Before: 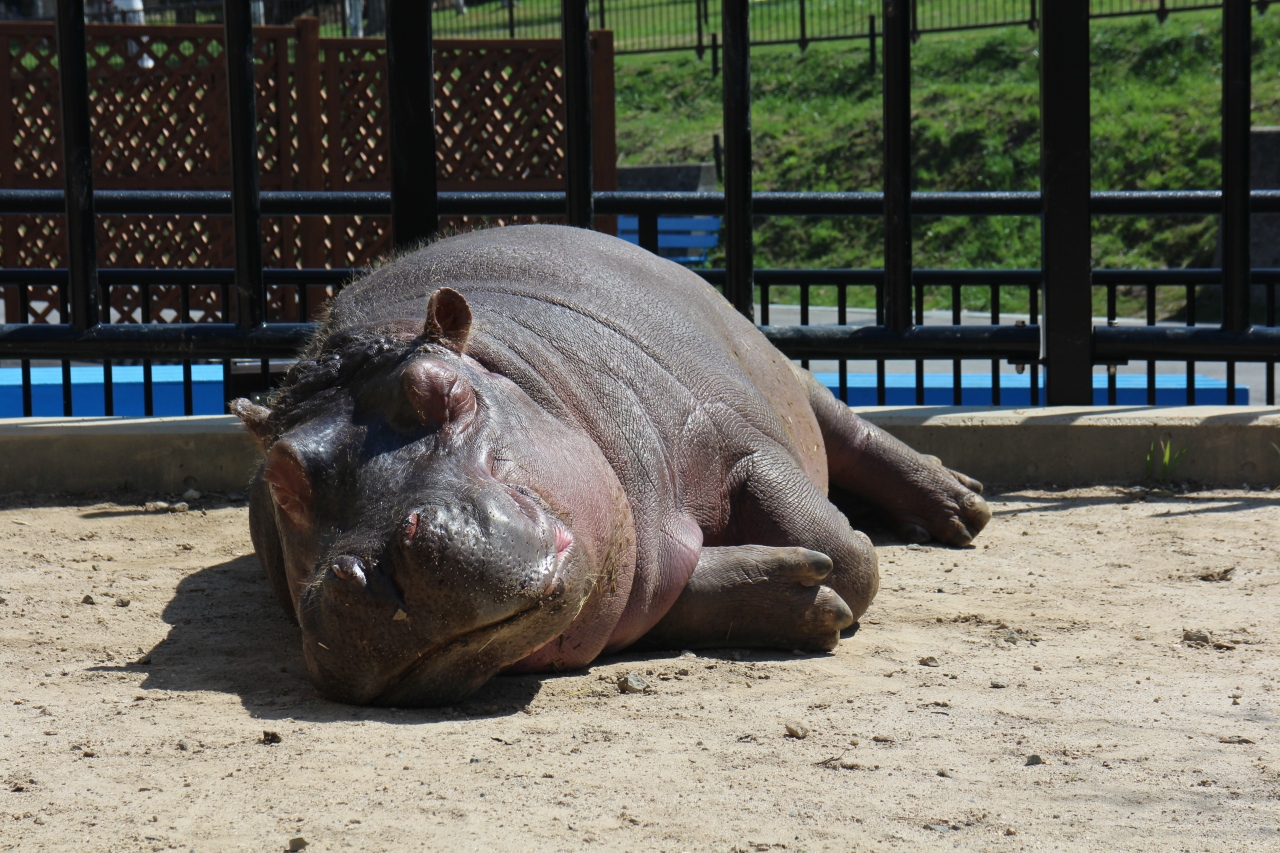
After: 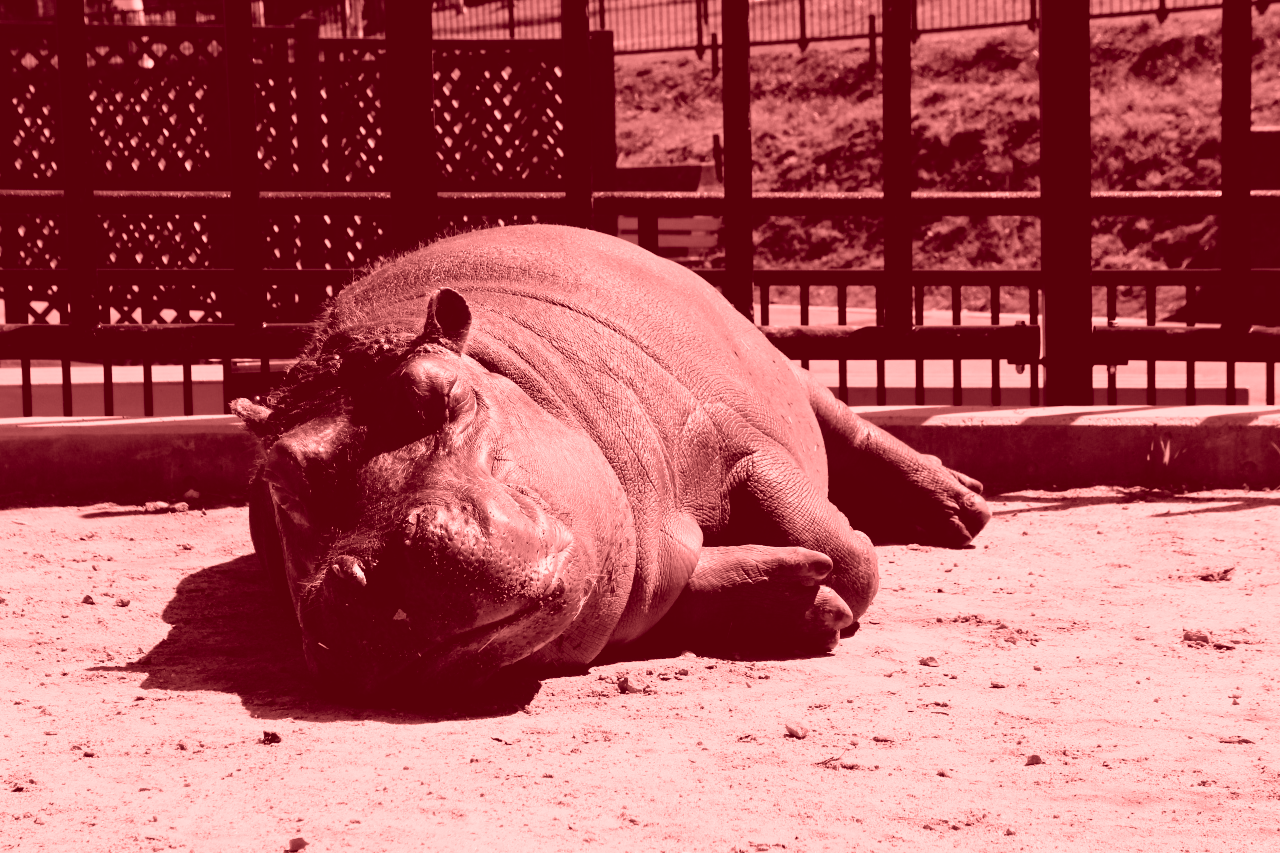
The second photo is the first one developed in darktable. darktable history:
colorize: saturation 60%, source mix 100%
filmic rgb: black relative exposure -5 EV, hardness 2.88, contrast 1.3, highlights saturation mix -30%
